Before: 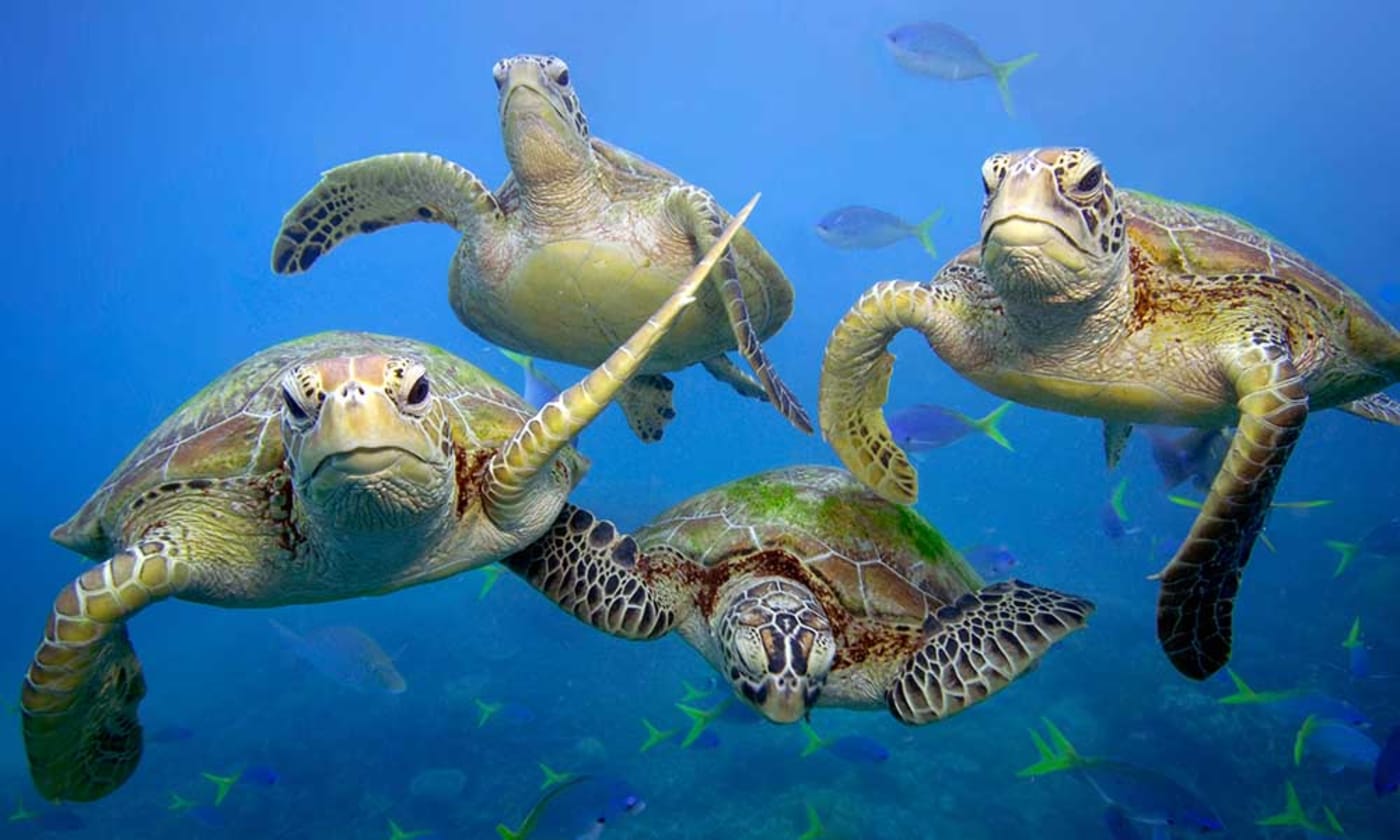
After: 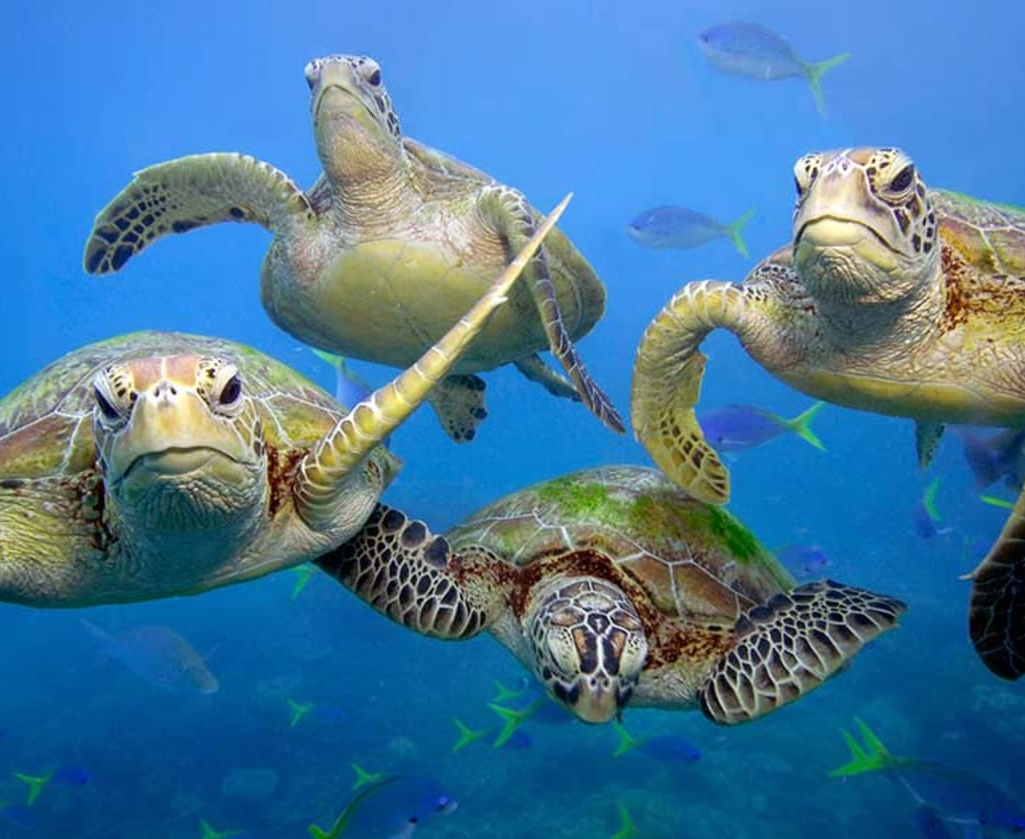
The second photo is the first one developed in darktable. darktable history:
crop: left 13.443%, right 13.31%
